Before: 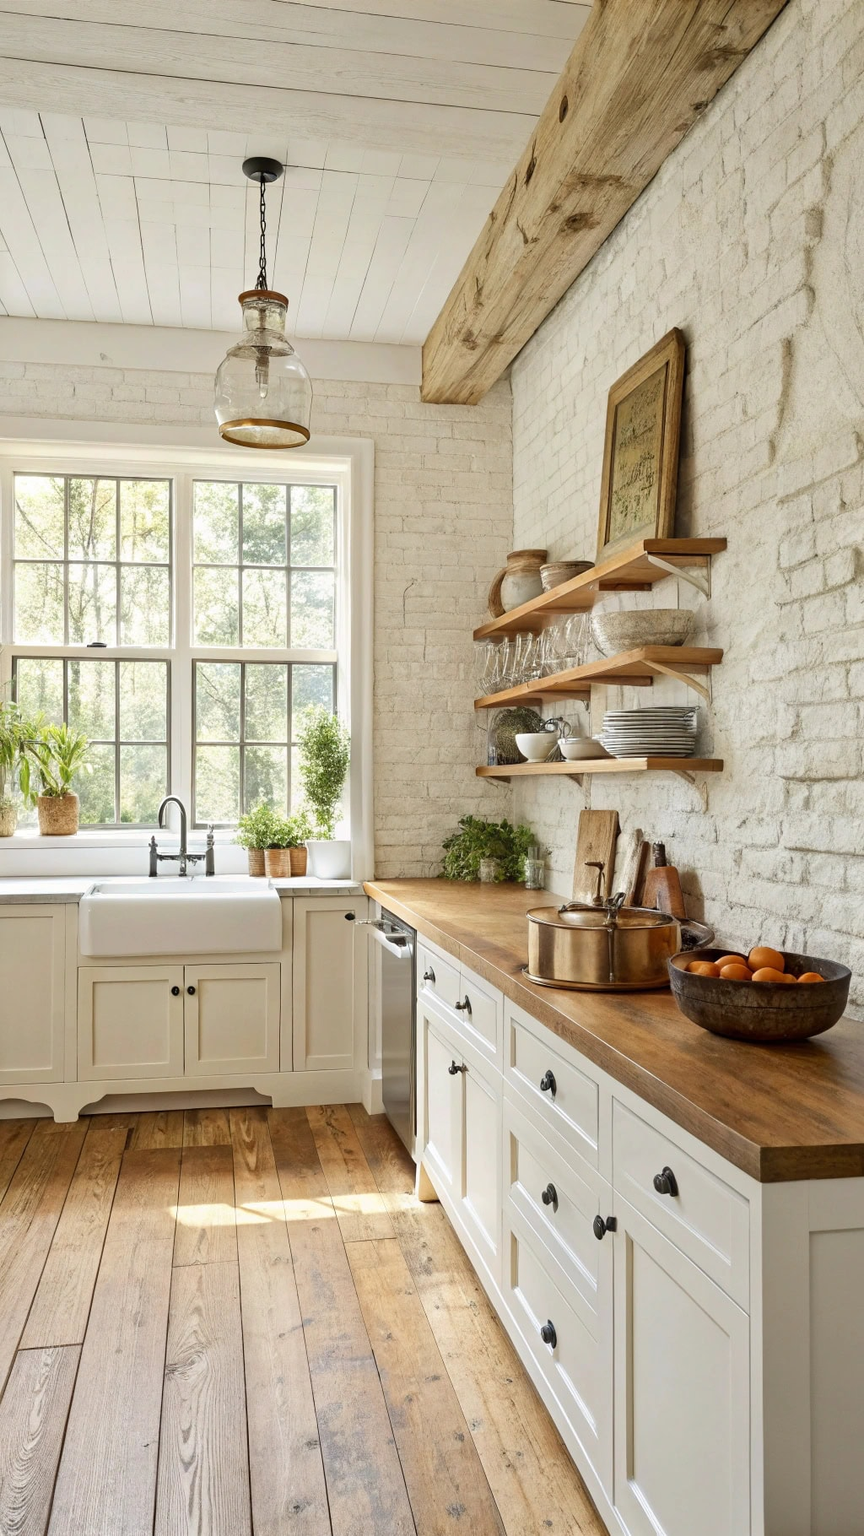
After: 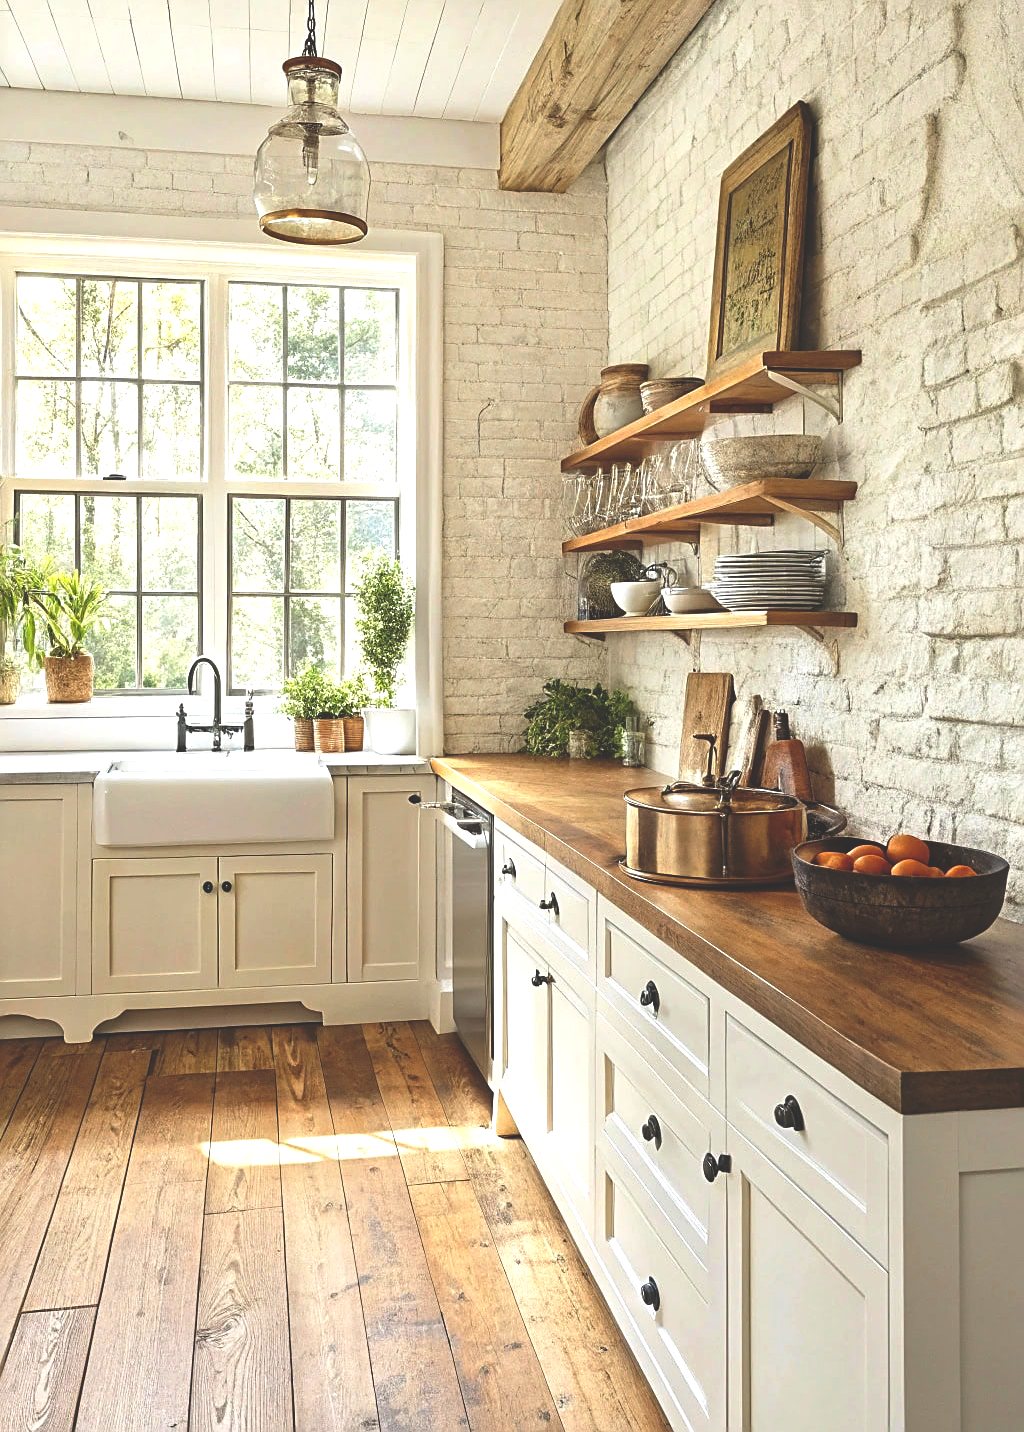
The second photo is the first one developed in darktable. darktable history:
exposure: black level correction 0.001, exposure 0.5 EV, compensate exposure bias true, compensate highlight preservation false
crop and rotate: top 15.774%, bottom 5.506%
rgb curve: curves: ch0 [(0, 0.186) (0.314, 0.284) (0.775, 0.708) (1, 1)], compensate middle gray true, preserve colors none
sharpen: on, module defaults
